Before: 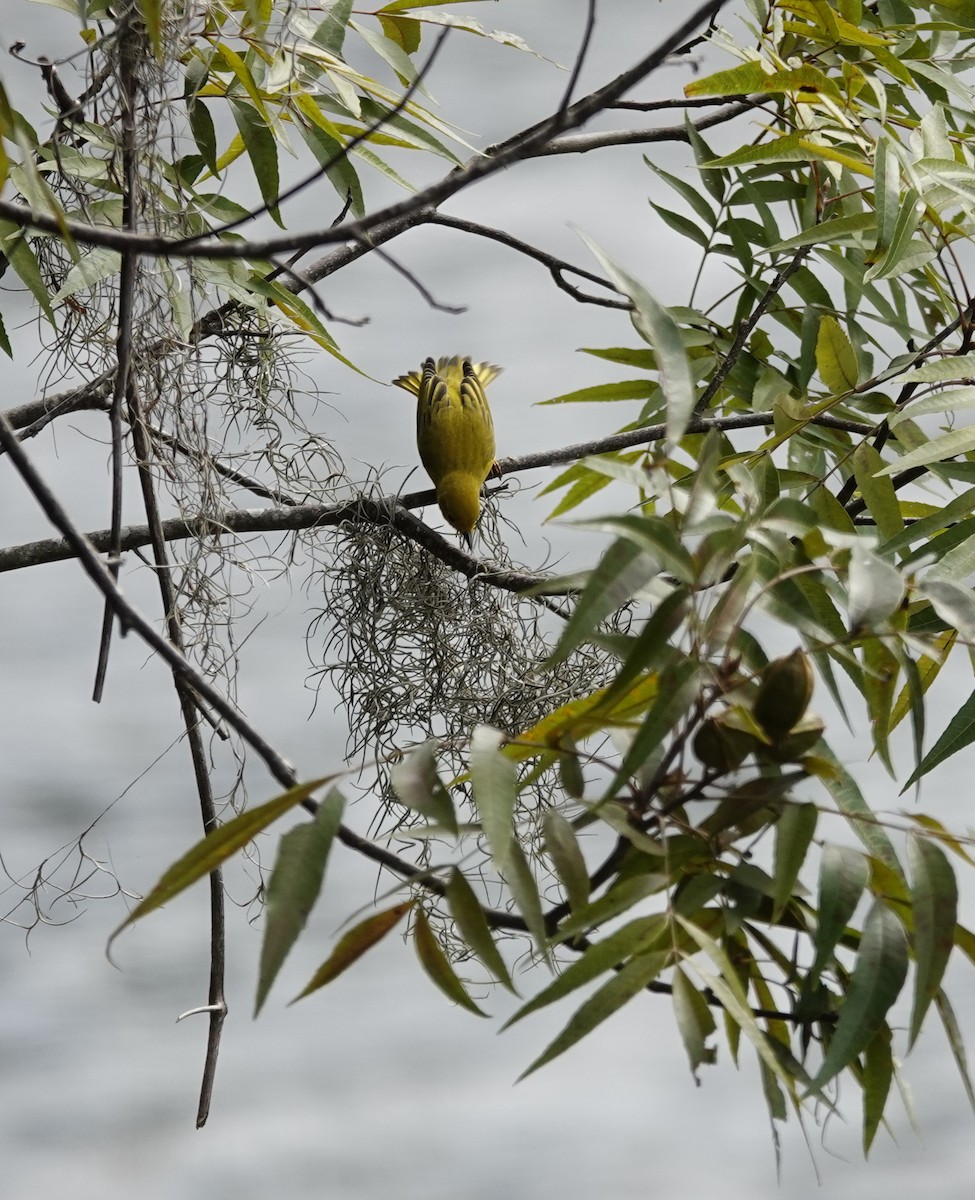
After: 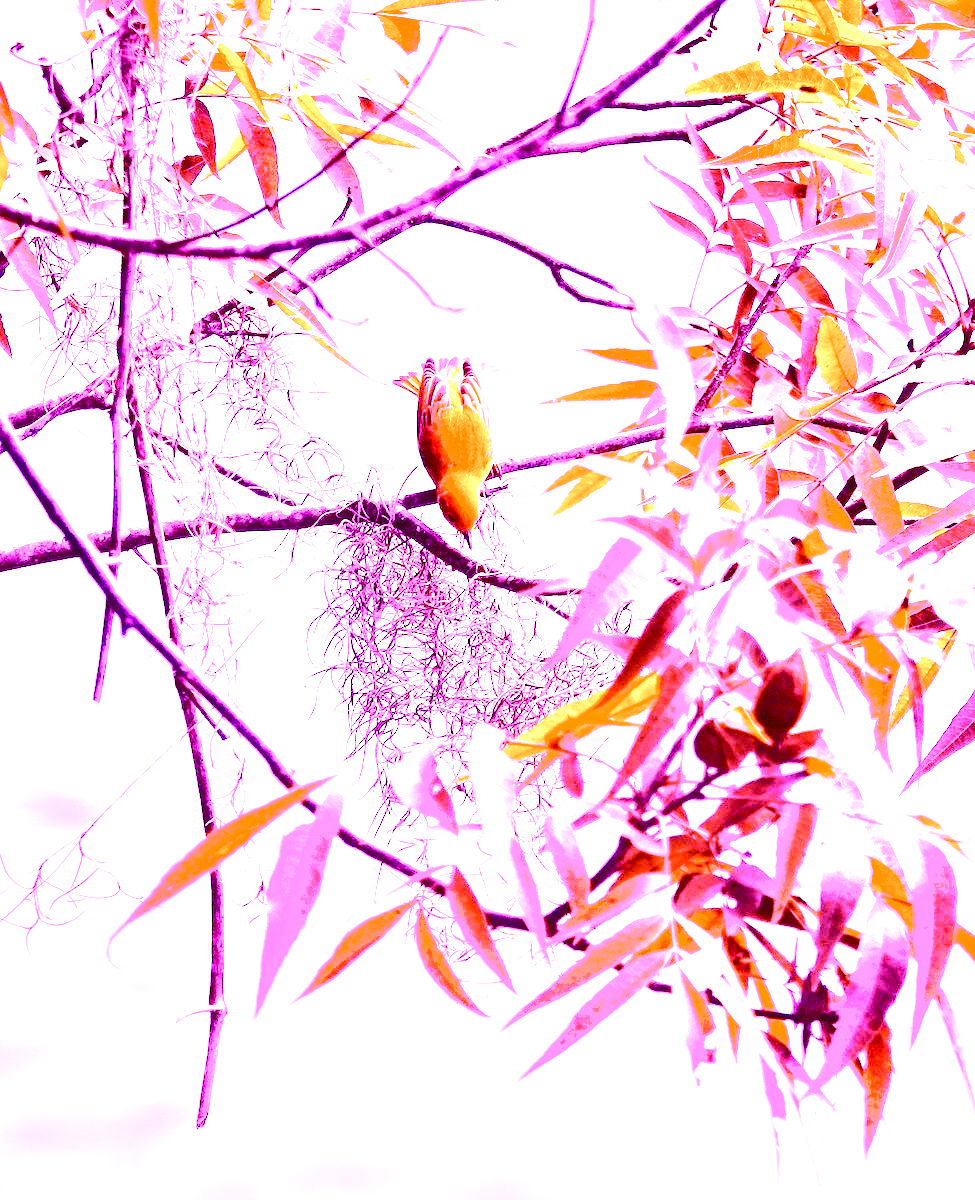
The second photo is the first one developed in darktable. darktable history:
color contrast: green-magenta contrast 0.8, blue-yellow contrast 1.1, unbound 0
shadows and highlights: shadows 20.55, highlights -20.99, soften with gaussian
white balance: red 8, blue 8
